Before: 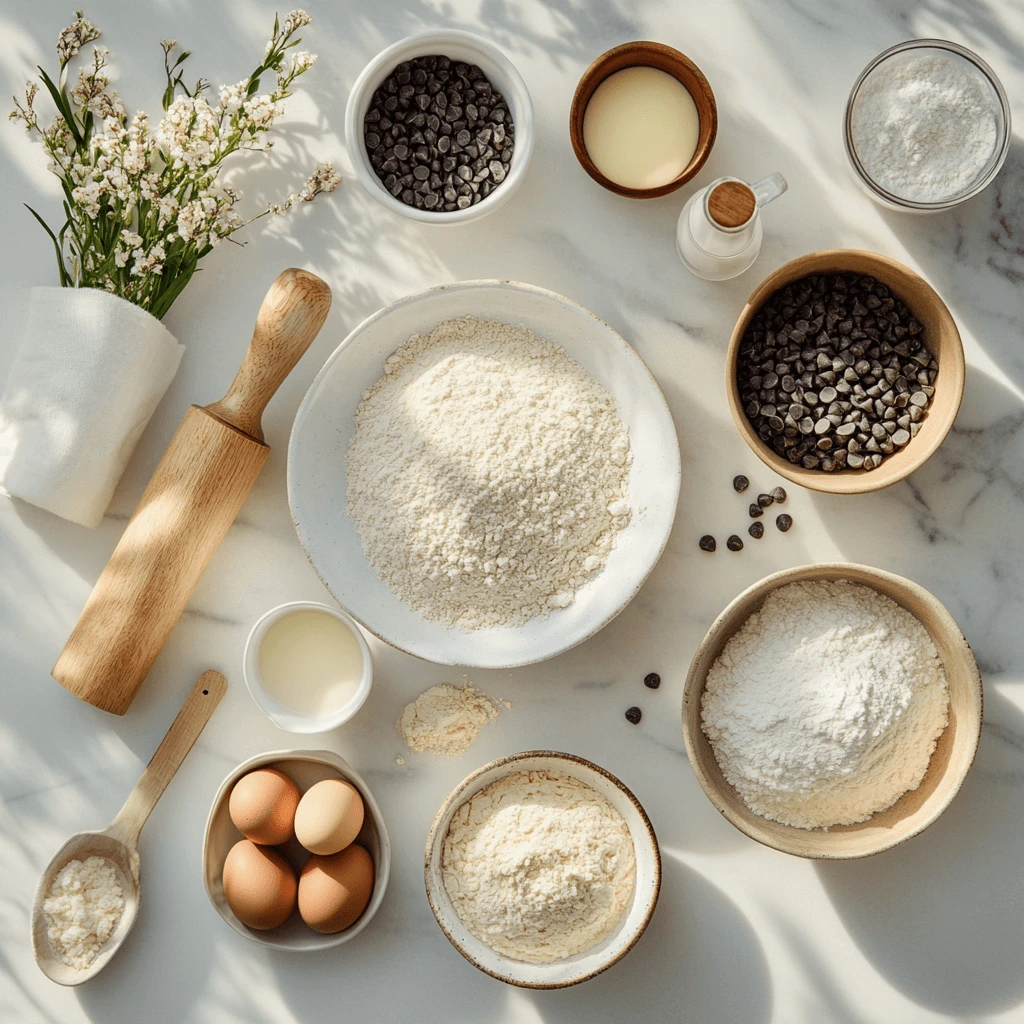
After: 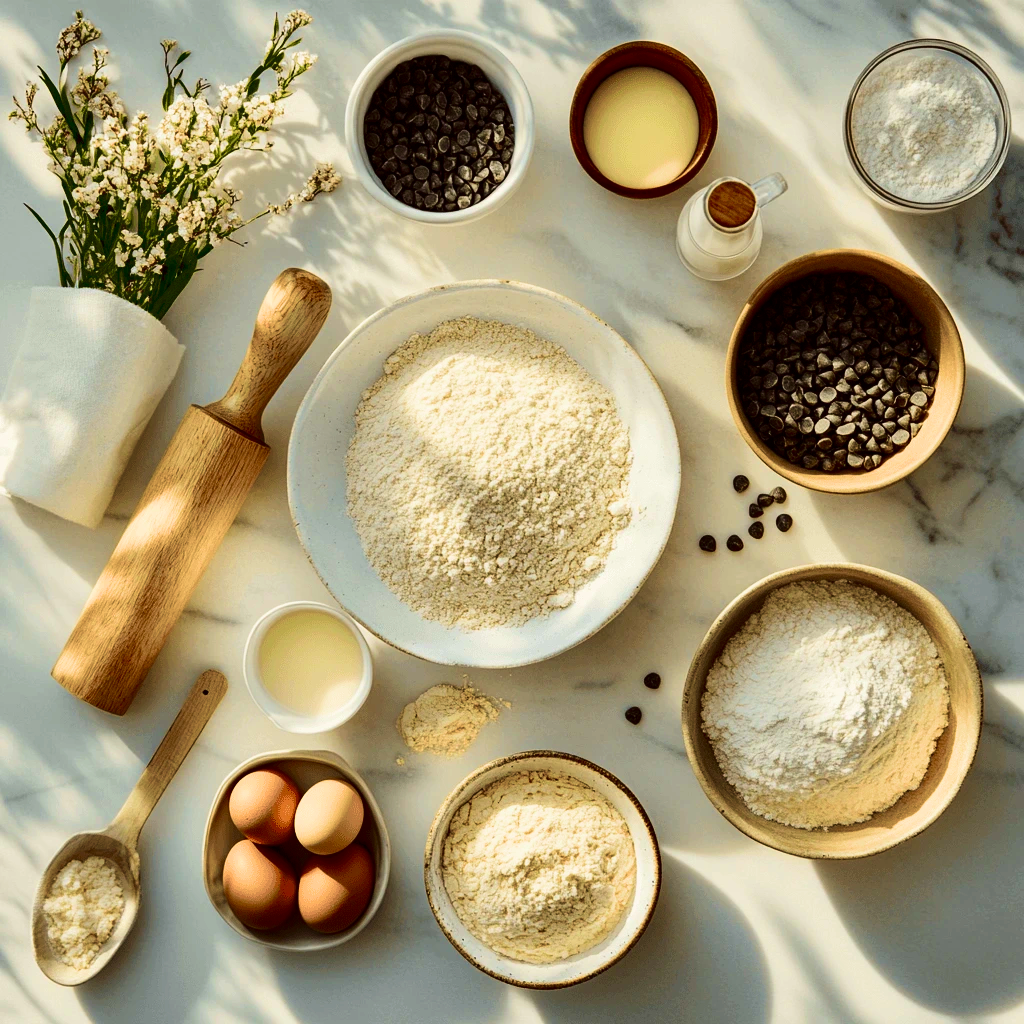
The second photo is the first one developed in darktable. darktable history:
contrast brightness saturation: contrast 0.217, brightness -0.188, saturation 0.232
velvia: strength 66.58%, mid-tones bias 0.979
